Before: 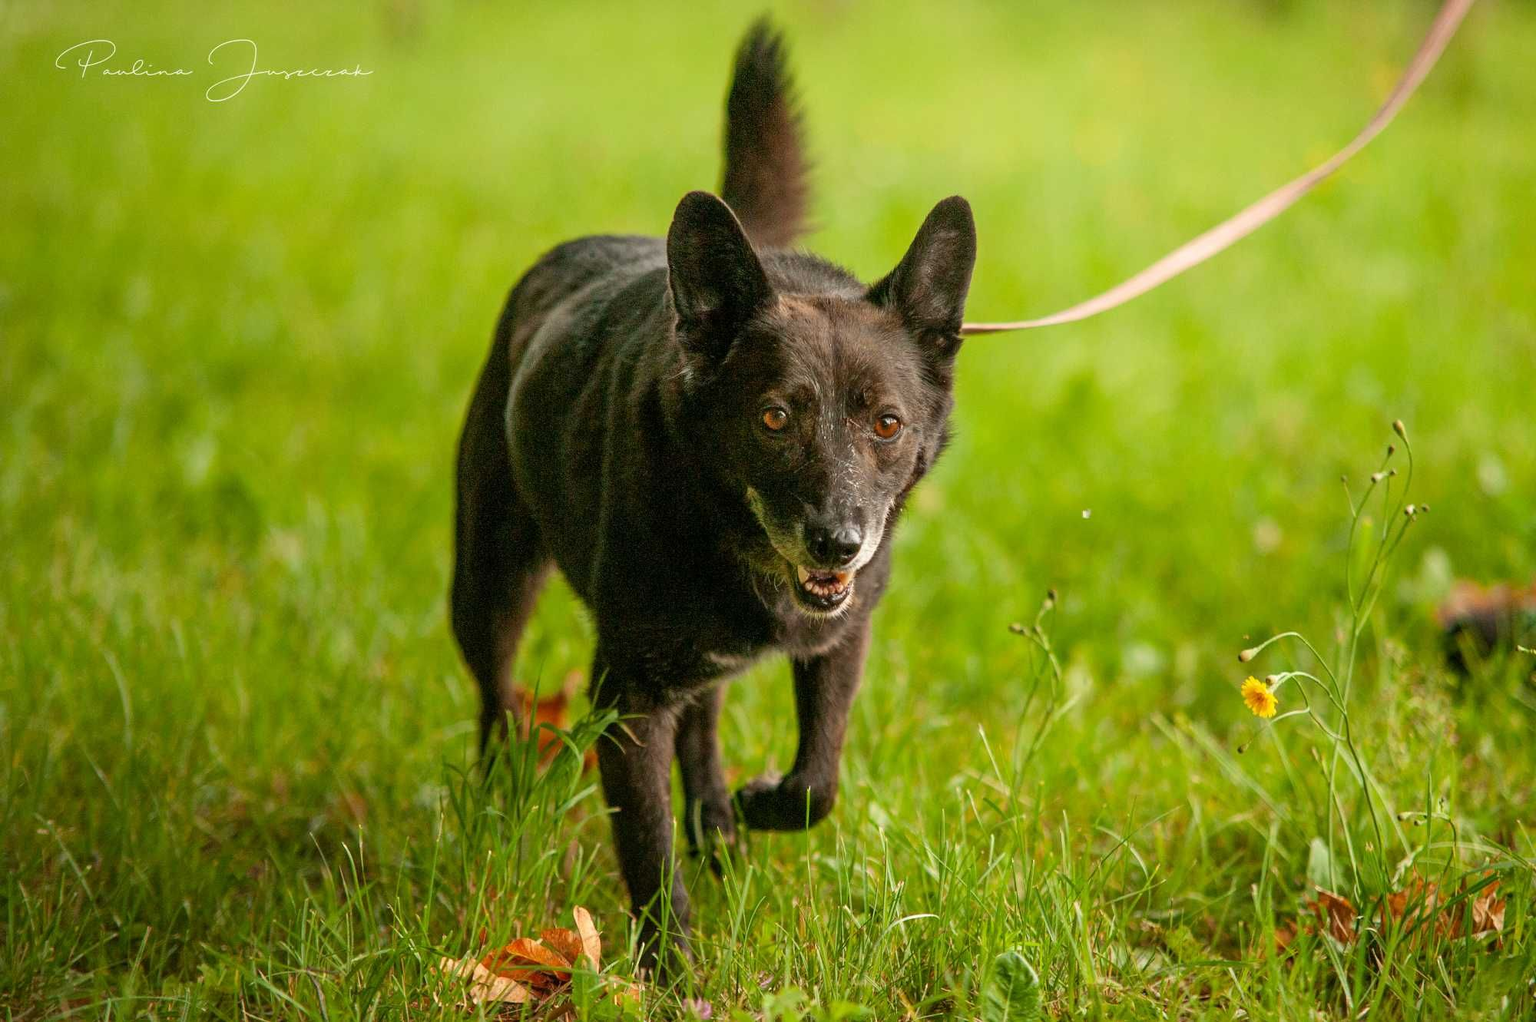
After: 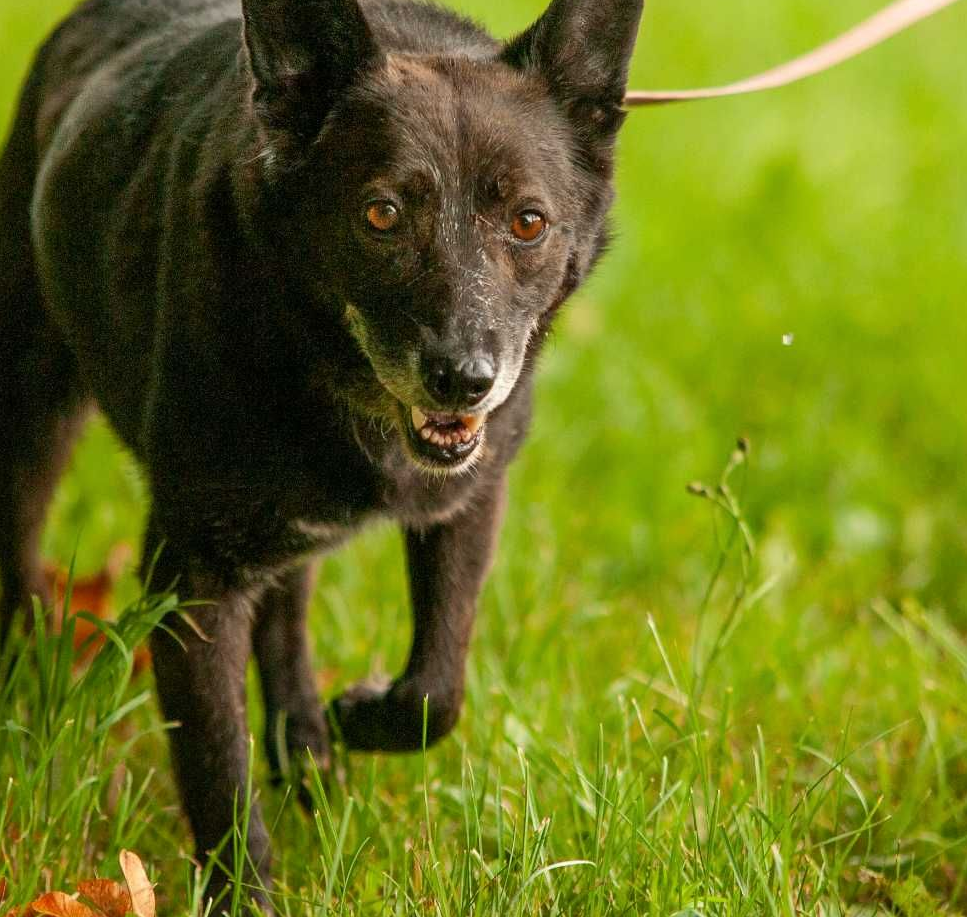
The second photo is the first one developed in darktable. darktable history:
tone curve: curves: ch0 [(0, 0) (0.003, 0.003) (0.011, 0.011) (0.025, 0.024) (0.044, 0.043) (0.069, 0.068) (0.1, 0.098) (0.136, 0.133) (0.177, 0.174) (0.224, 0.22) (0.277, 0.272) (0.335, 0.329) (0.399, 0.391) (0.468, 0.459) (0.543, 0.545) (0.623, 0.625) (0.709, 0.711) (0.801, 0.802) (0.898, 0.898) (1, 1)], color space Lab, independent channels, preserve colors none
crop: left 31.353%, top 24.805%, right 20.294%, bottom 6.262%
